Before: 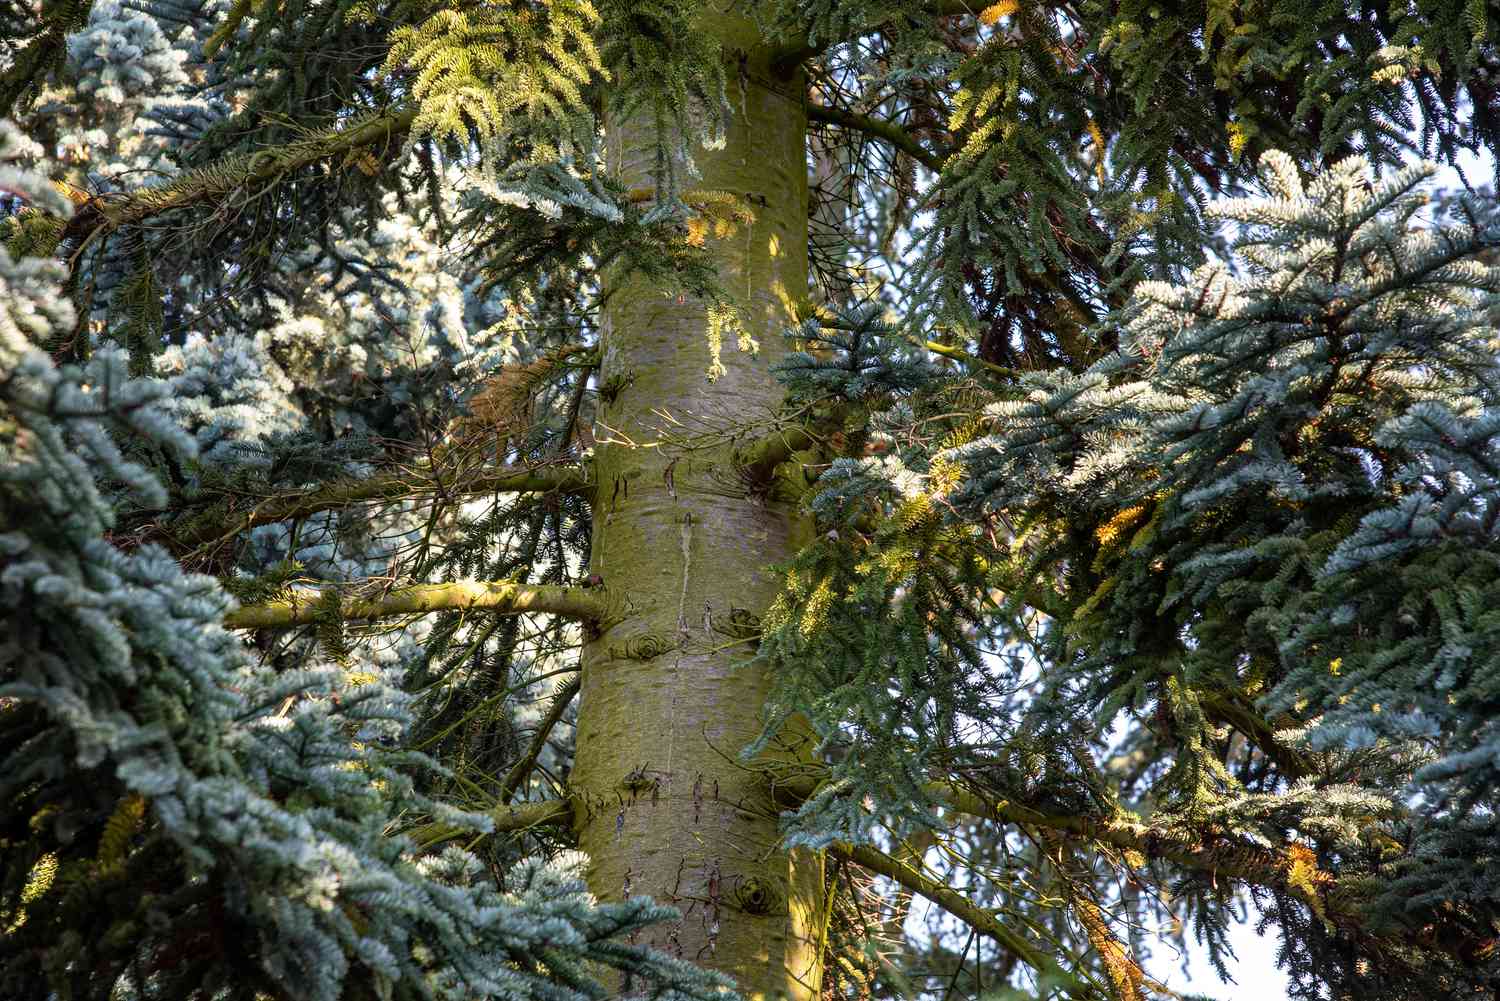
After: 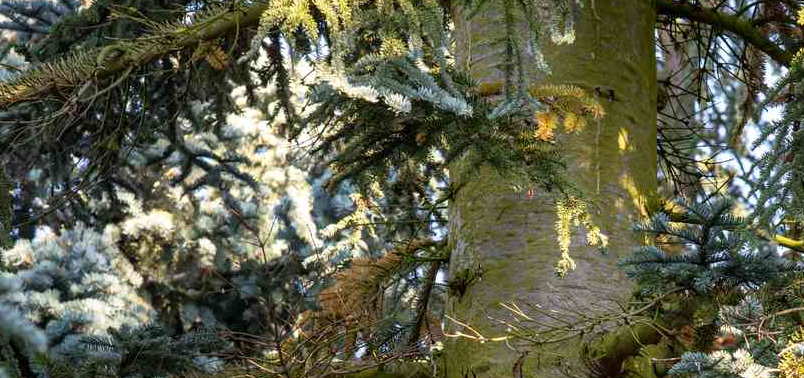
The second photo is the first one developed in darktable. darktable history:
crop: left 10.121%, top 10.631%, right 36.218%, bottom 51.526%
tone equalizer: on, module defaults
white balance: emerald 1
